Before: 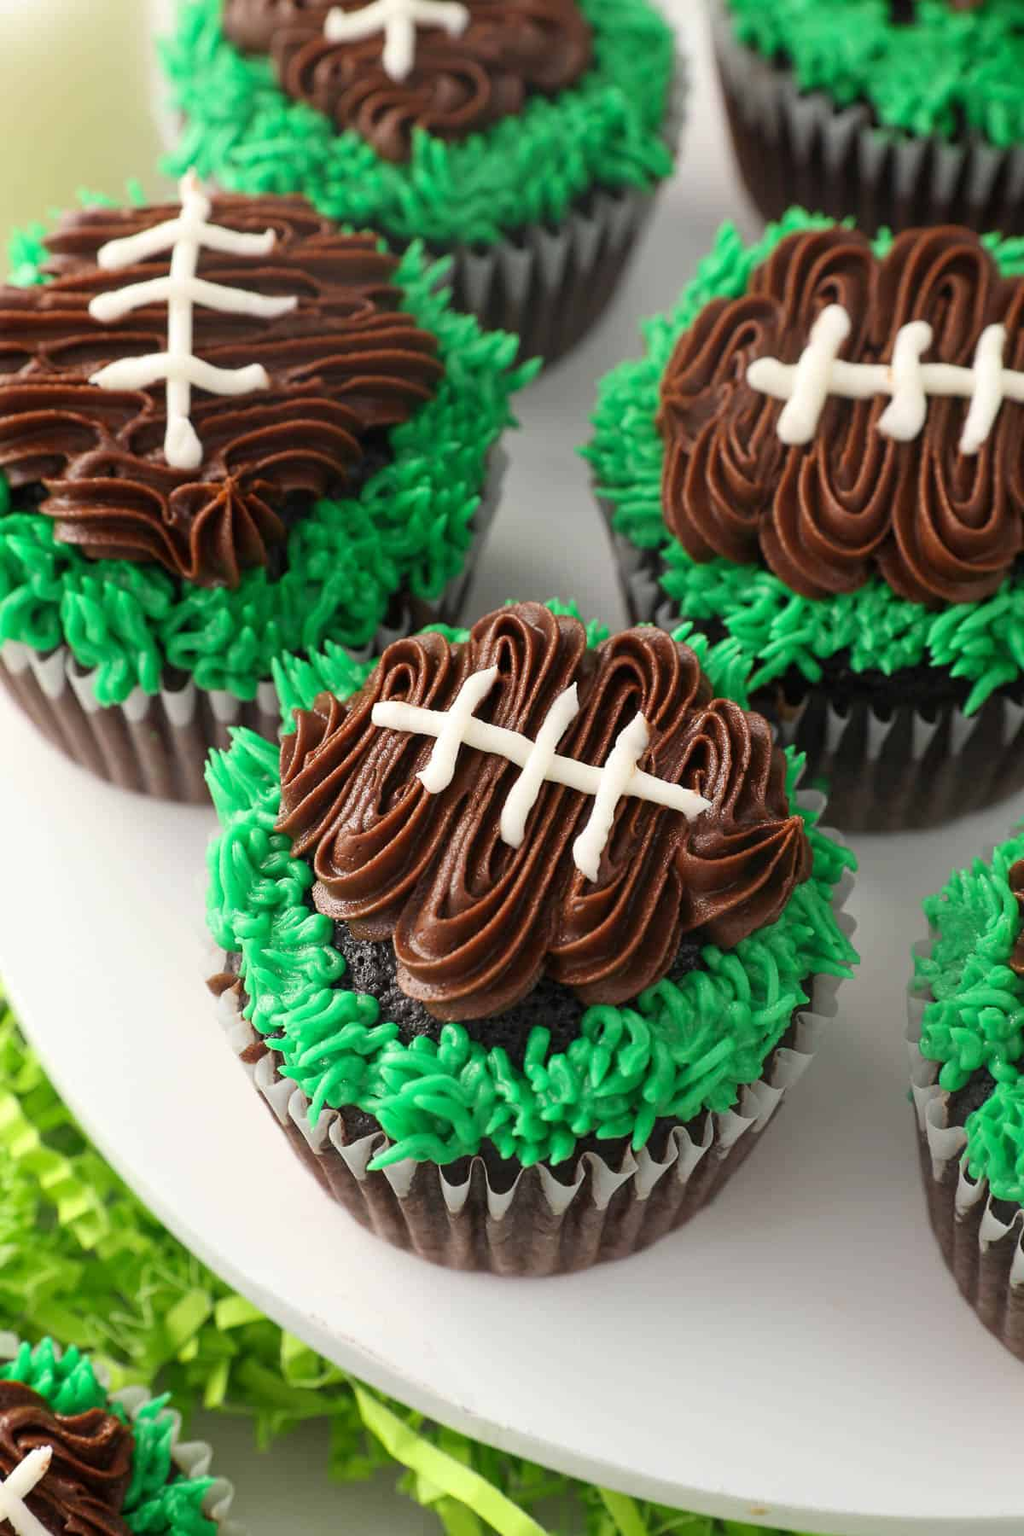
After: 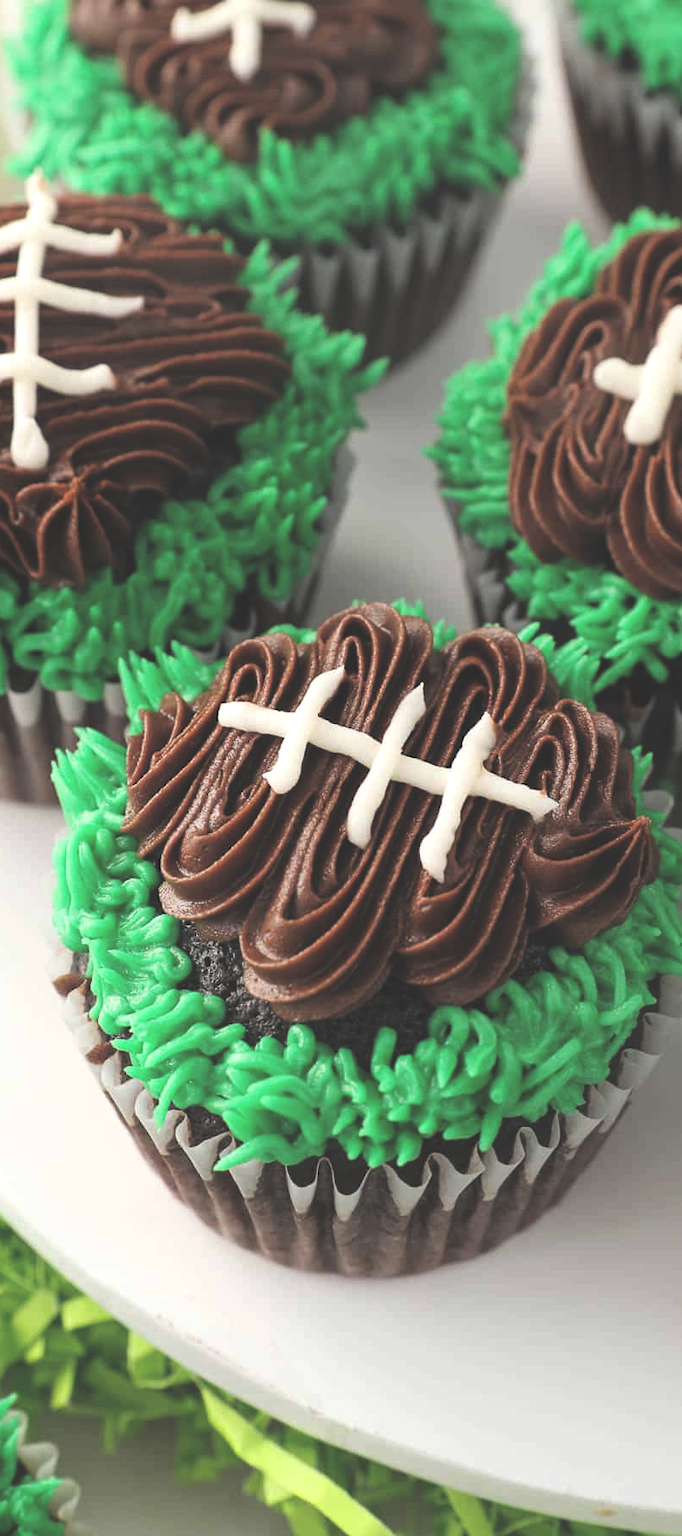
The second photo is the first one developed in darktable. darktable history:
crop and rotate: left 15.055%, right 18.278%
rgb levels: levels [[0.034, 0.472, 0.904], [0, 0.5, 1], [0, 0.5, 1]]
exposure: black level correction -0.062, exposure -0.05 EV, compensate highlight preservation false
